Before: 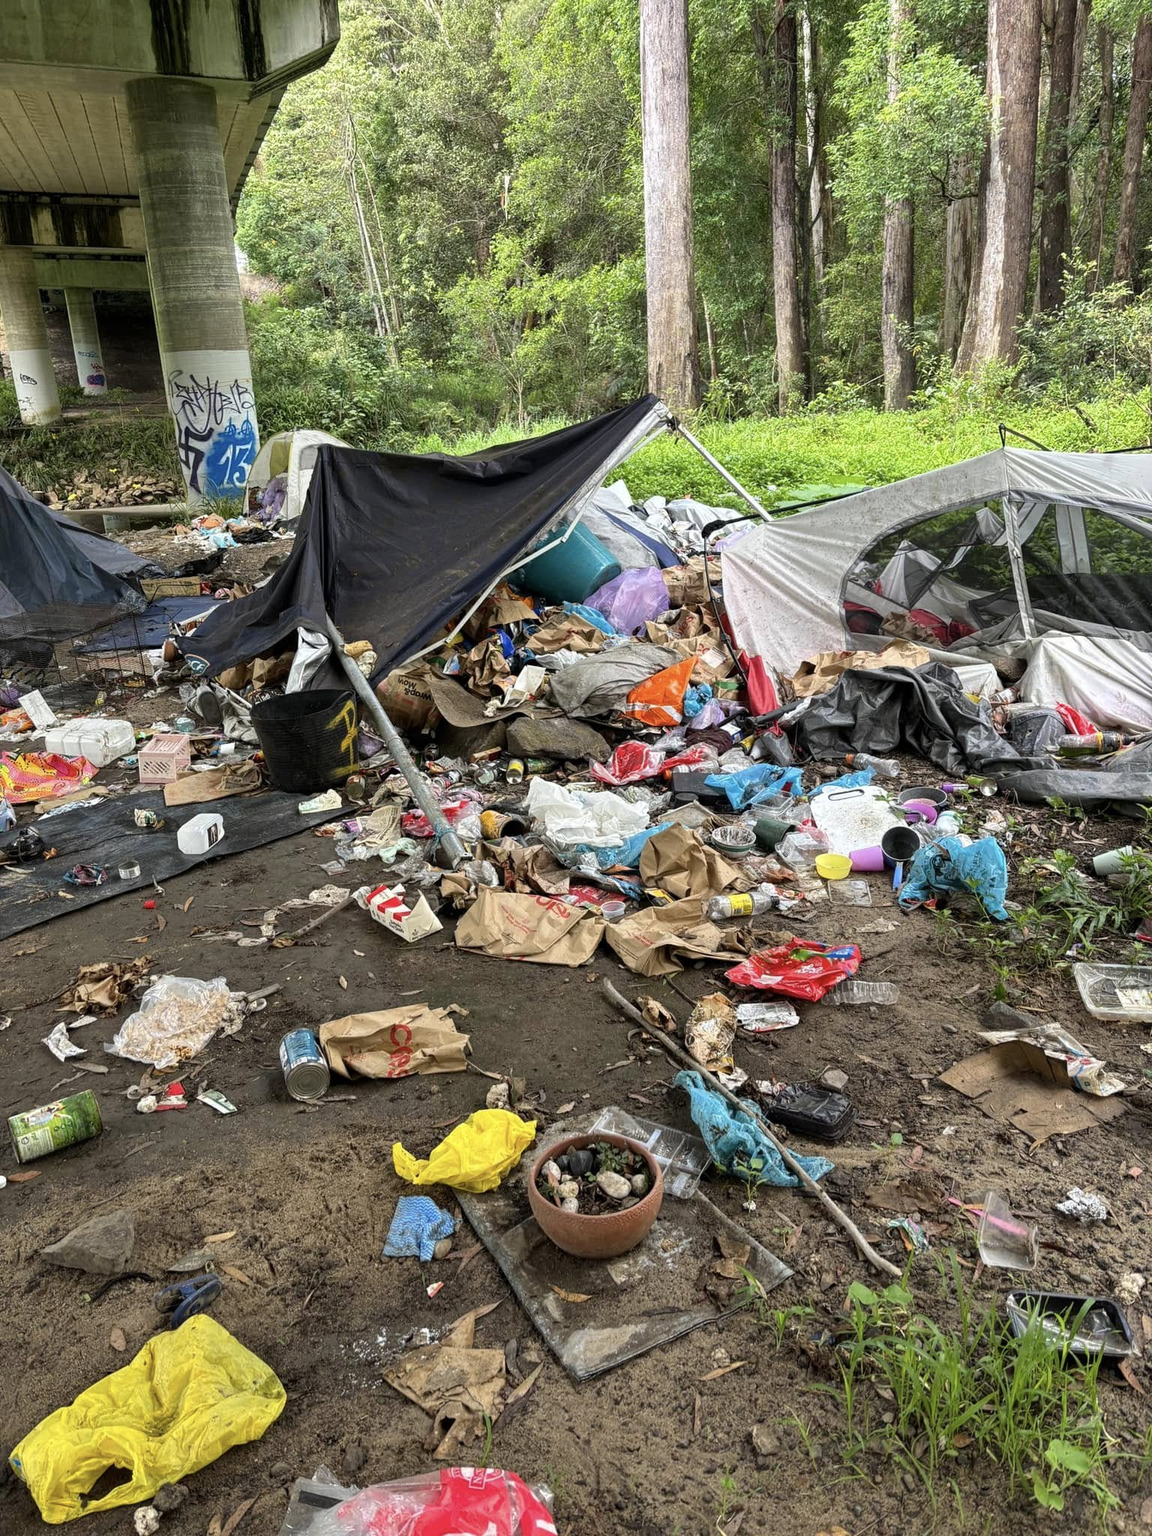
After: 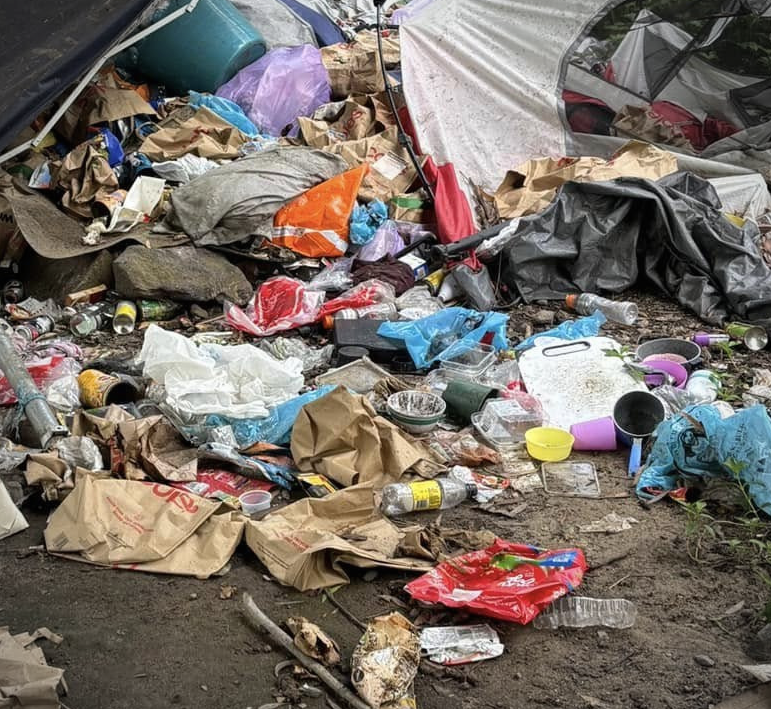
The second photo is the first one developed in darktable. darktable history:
vignetting: on, module defaults
local contrast: mode bilateral grid, contrast 100, coarseness 100, detail 94%, midtone range 0.2
crop: left 36.607%, top 34.735%, right 13.146%, bottom 30.611%
